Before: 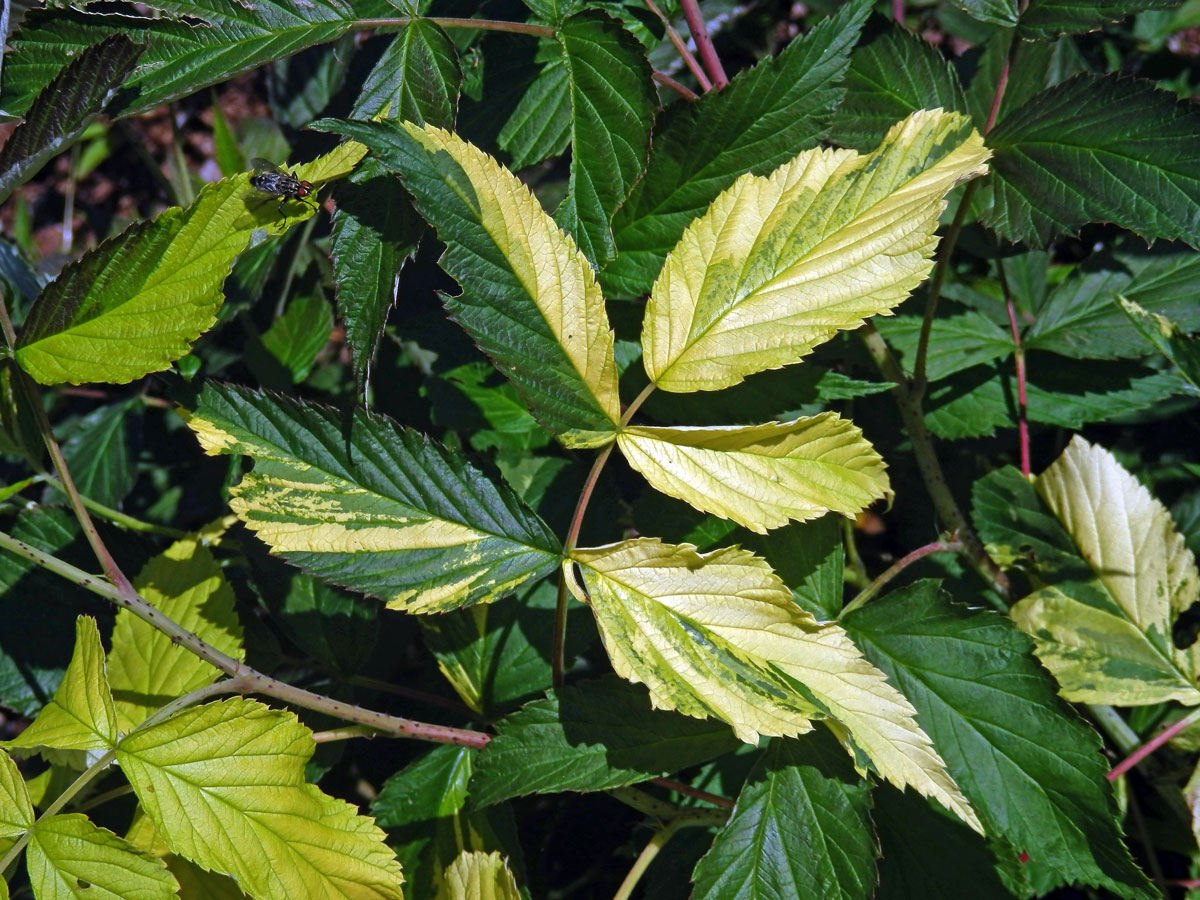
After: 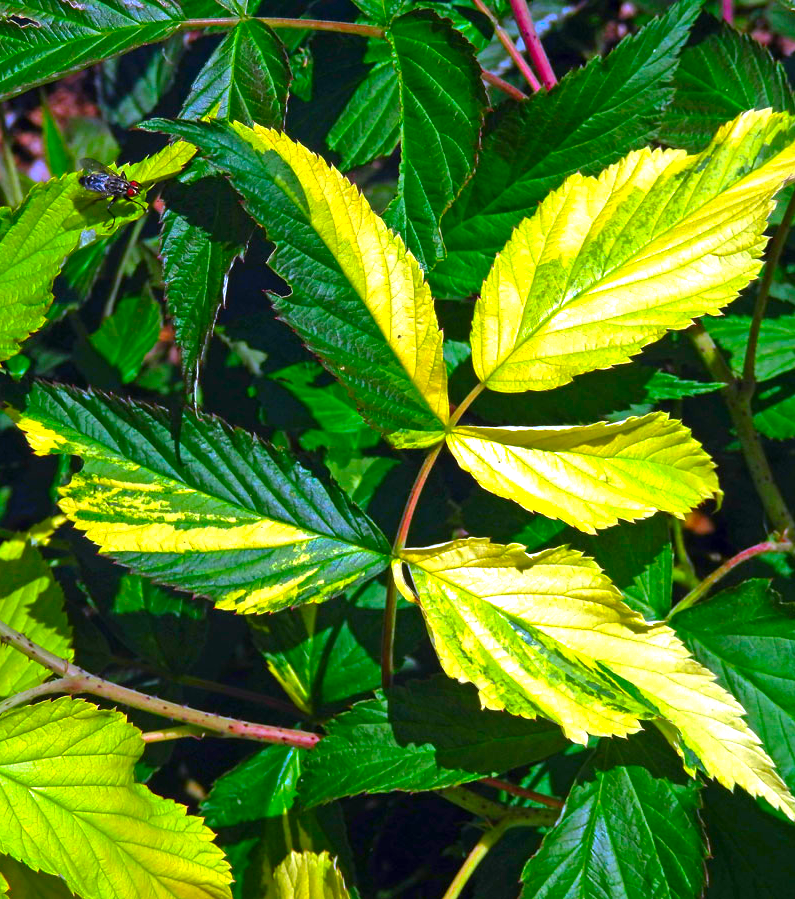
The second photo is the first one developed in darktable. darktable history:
exposure: exposure 0.751 EV, compensate highlight preservation false
base curve: curves: ch0 [(0, 0) (0.74, 0.67) (1, 1)], preserve colors none
crop and rotate: left 14.319%, right 19.415%
color correction: highlights b* 0.046, saturation 1.79
